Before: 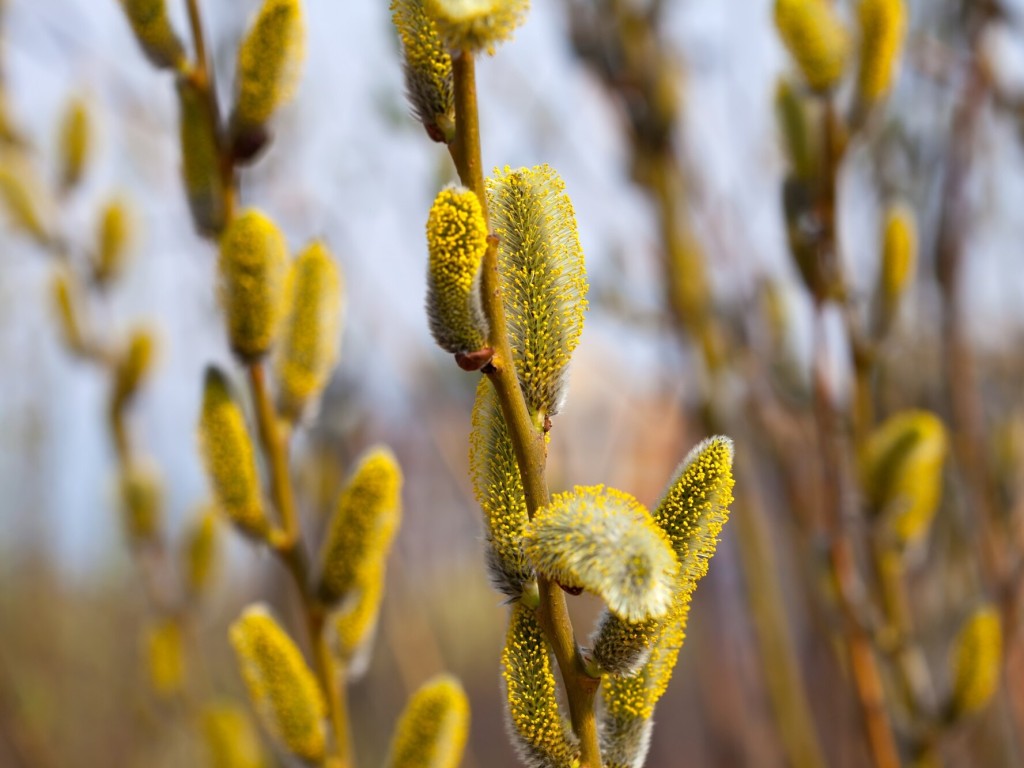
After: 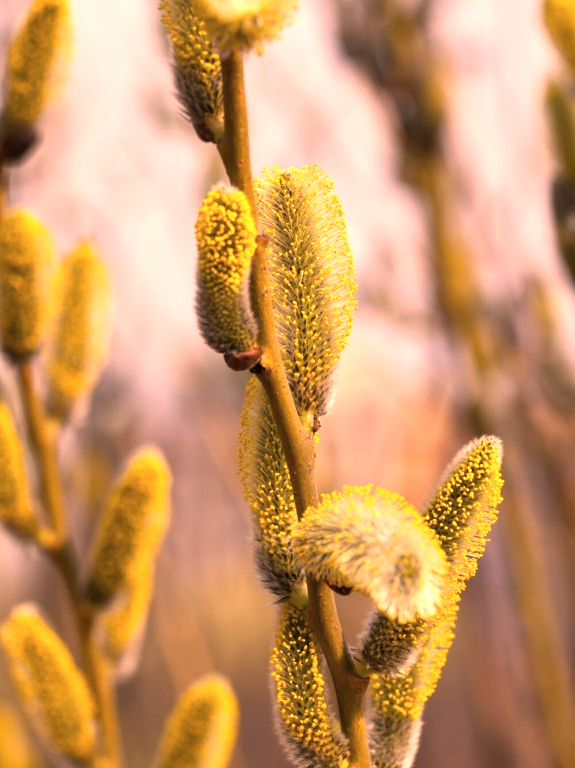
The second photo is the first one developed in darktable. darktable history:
color correction: highlights a* 39.35, highlights b* 39.93, saturation 0.69
crop and rotate: left 22.573%, right 21.213%
exposure: exposure 0.522 EV, compensate exposure bias true, compensate highlight preservation false
